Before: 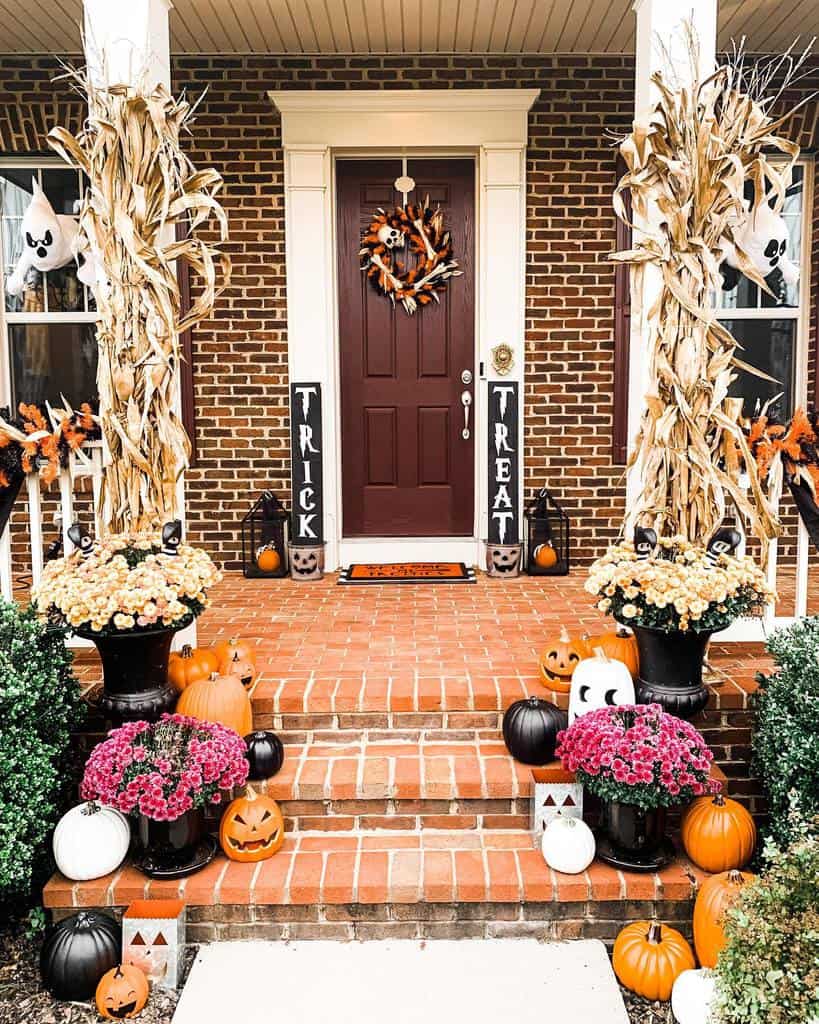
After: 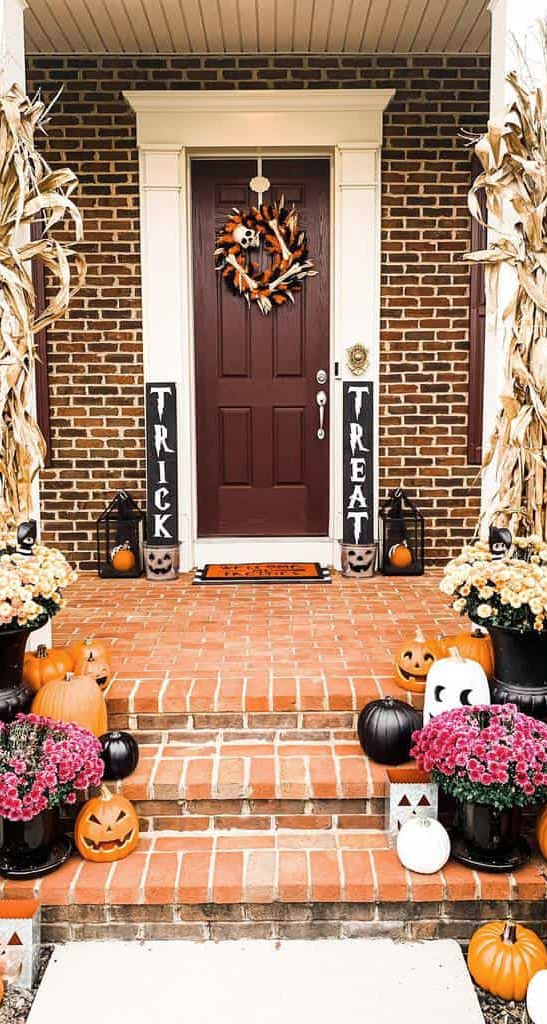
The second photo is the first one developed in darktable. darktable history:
crop and rotate: left 17.732%, right 15.423%
contrast brightness saturation: saturation -0.05
